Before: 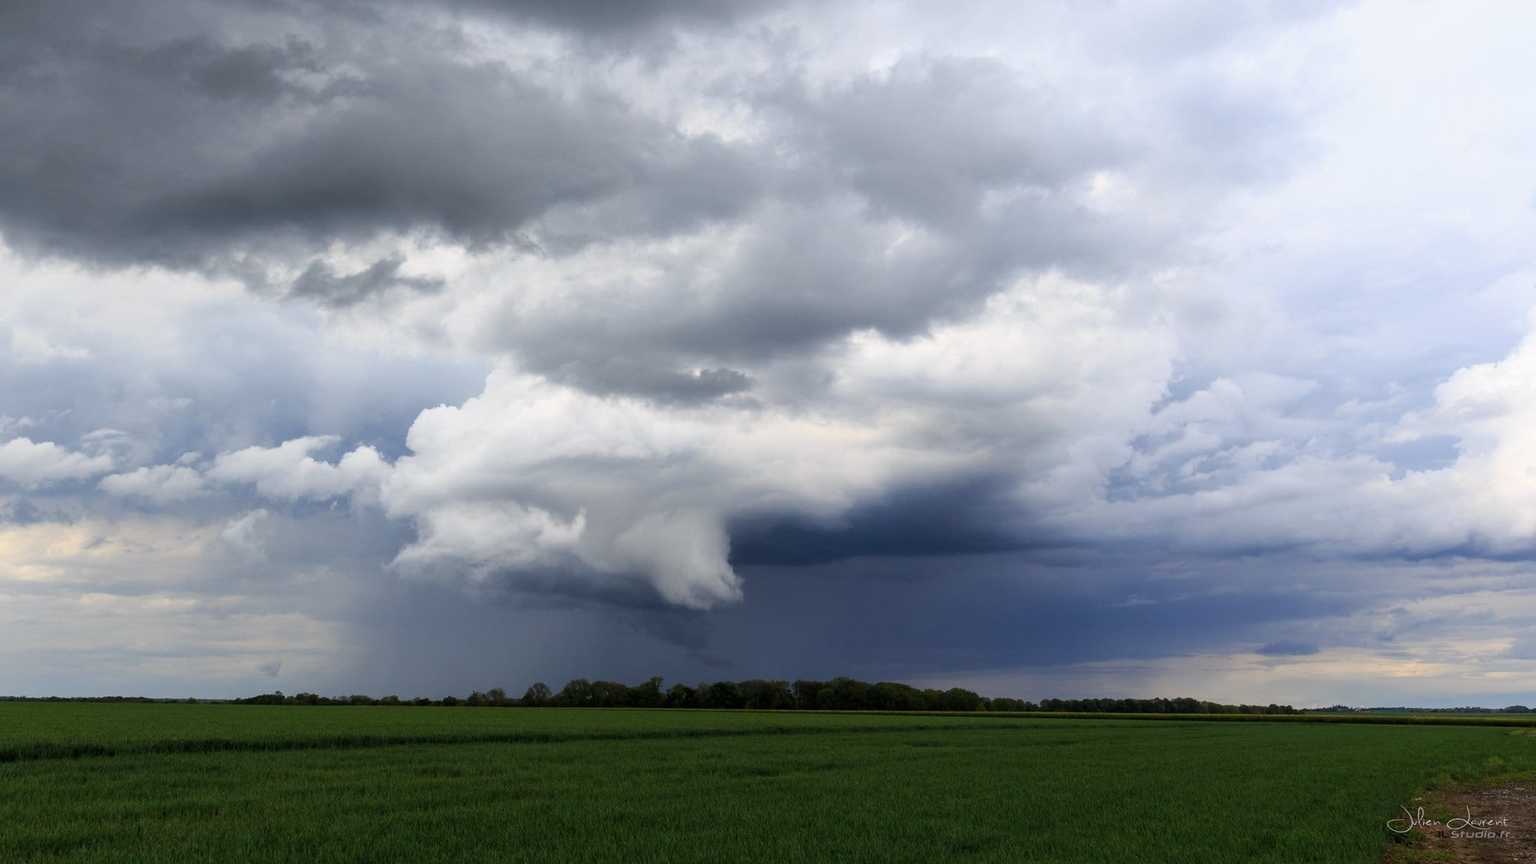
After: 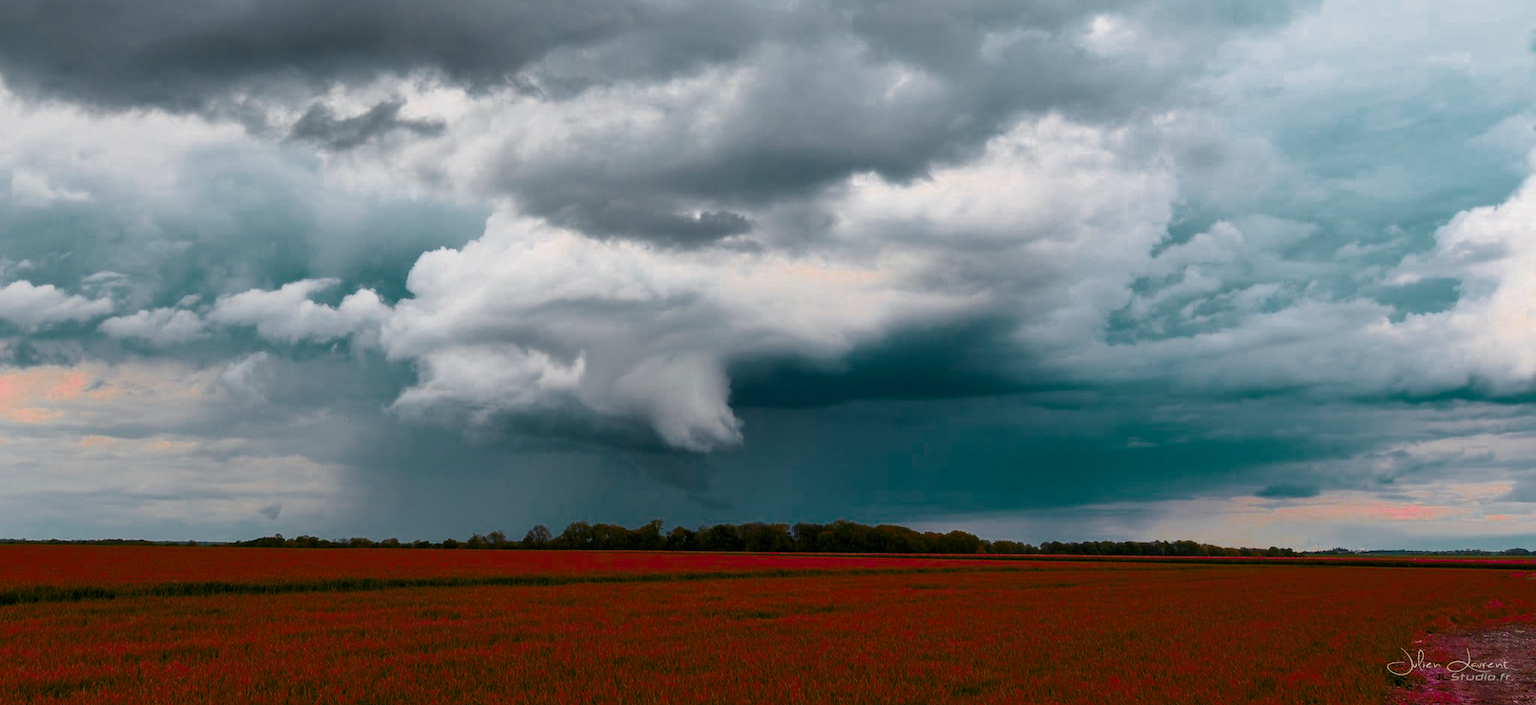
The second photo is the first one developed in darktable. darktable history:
exposure: exposure -0.285 EV, compensate exposure bias true, compensate highlight preservation false
color zones: curves: ch0 [(0.826, 0.353)]; ch1 [(0.242, 0.647) (0.889, 0.342)]; ch2 [(0.246, 0.089) (0.969, 0.068)]
color balance rgb: highlights gain › luminance 15.035%, perceptual saturation grading › global saturation 29.487%, global vibrance 20%
shadows and highlights: soften with gaussian
crop and rotate: top 18.291%
